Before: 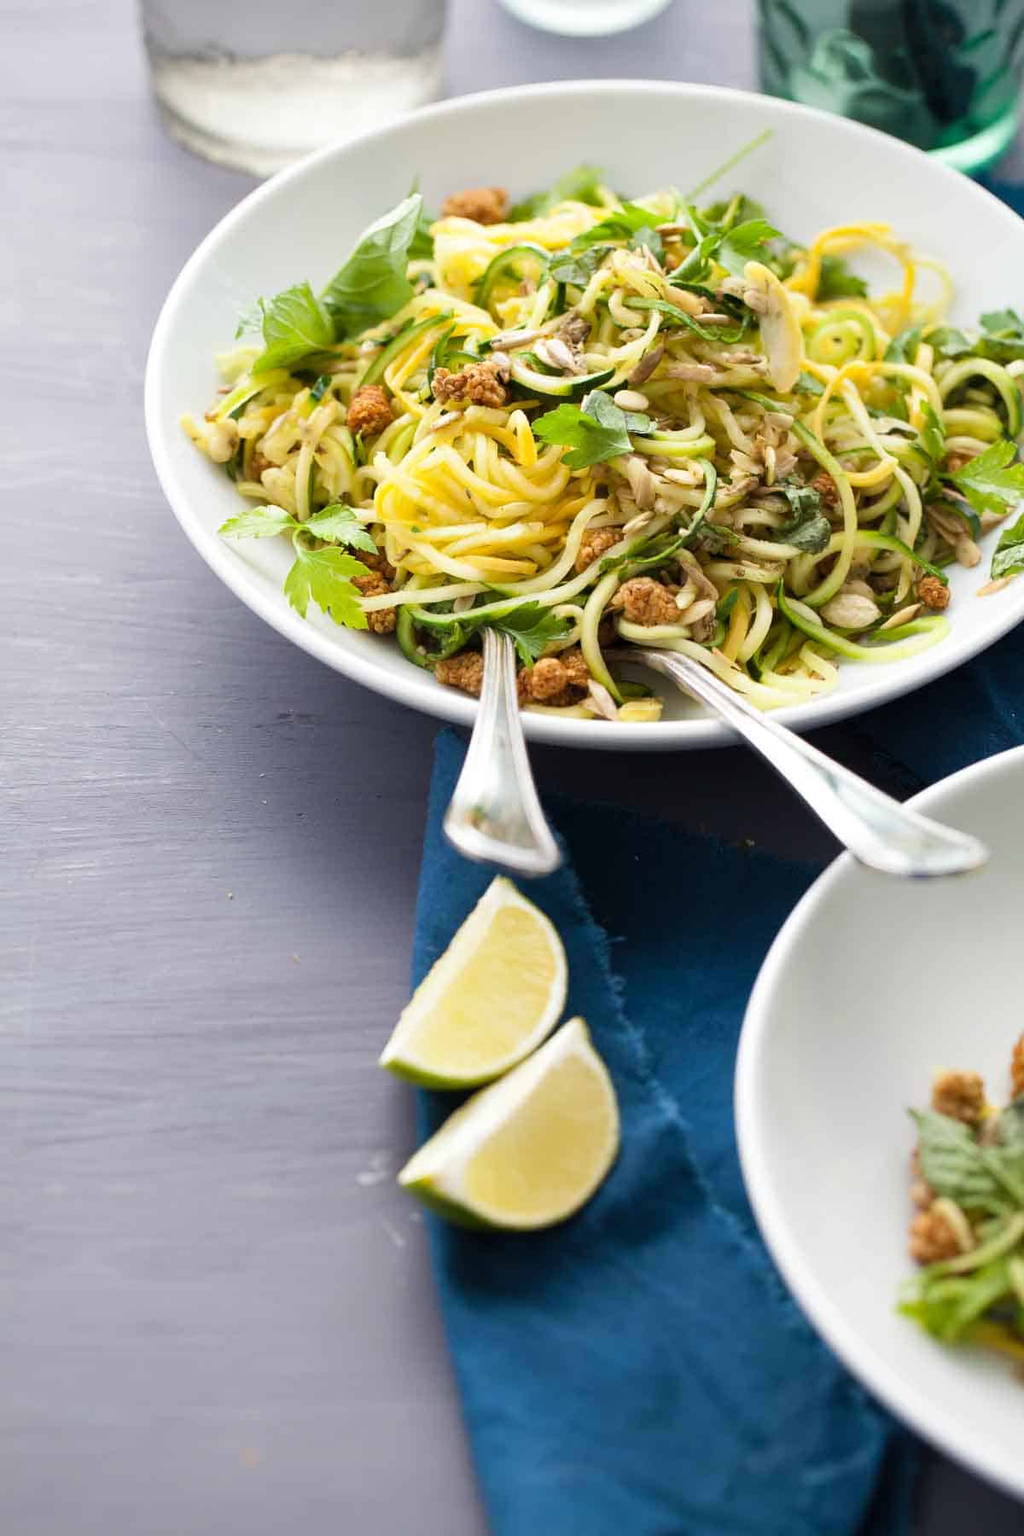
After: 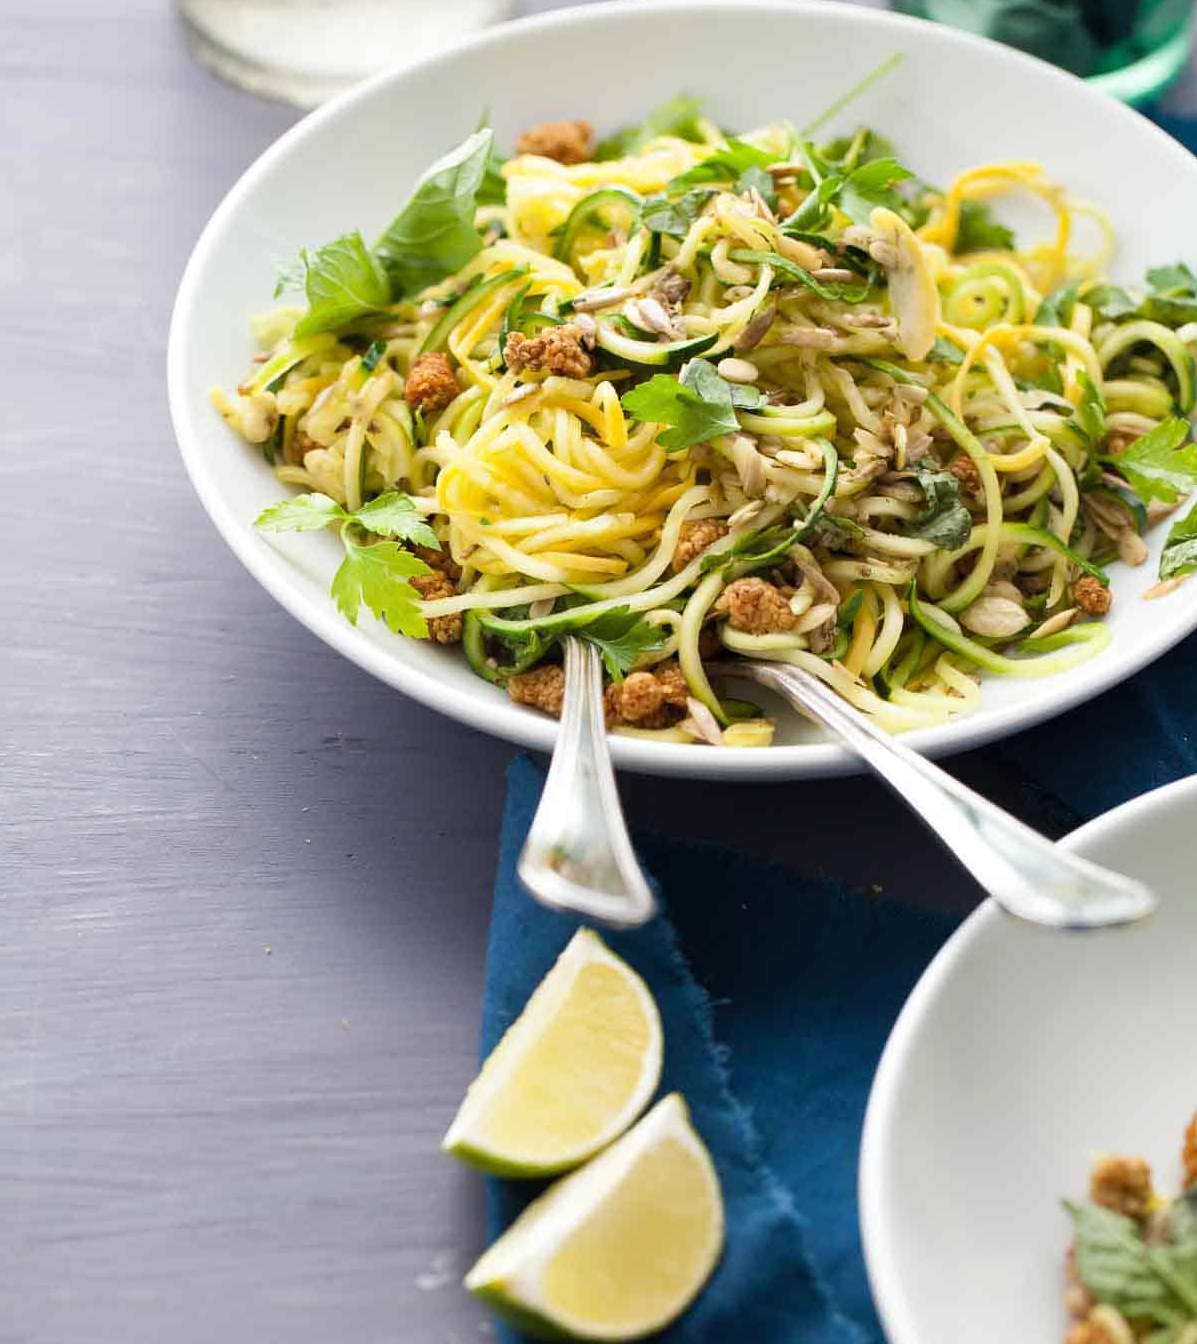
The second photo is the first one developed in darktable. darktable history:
crop: left 0.241%, top 5.547%, bottom 19.736%
